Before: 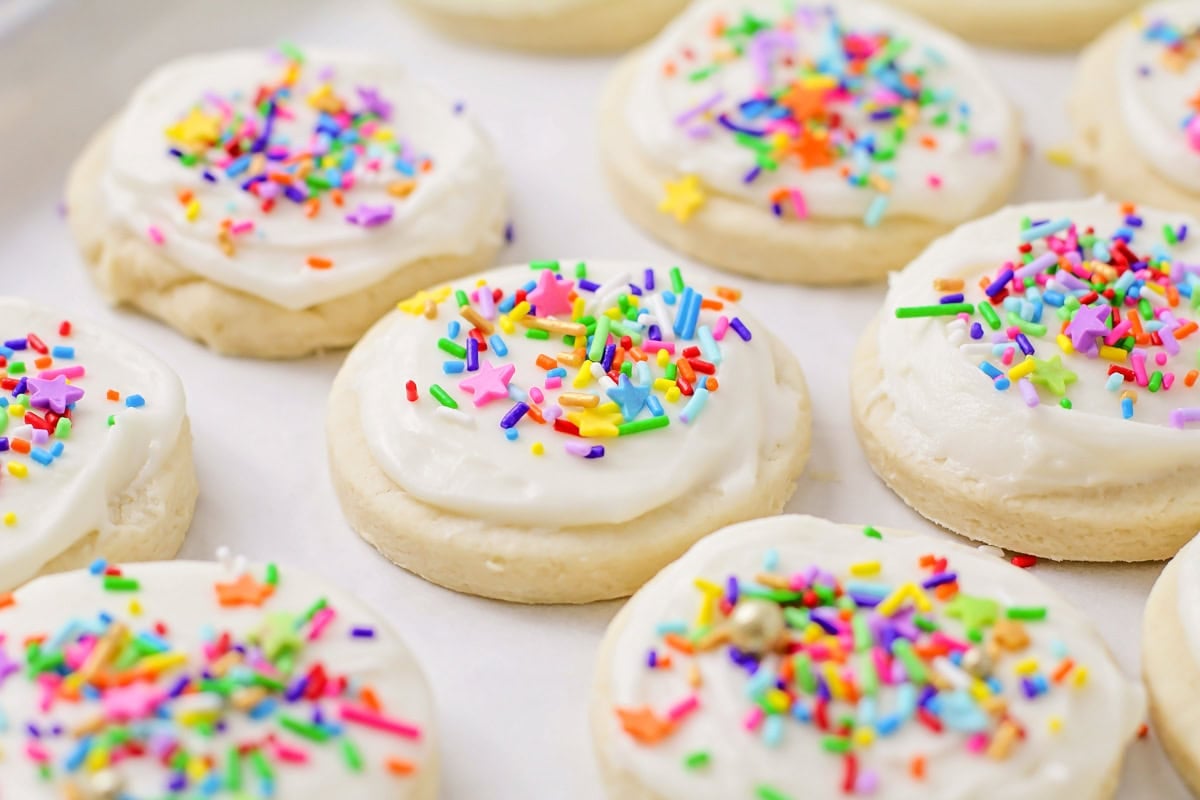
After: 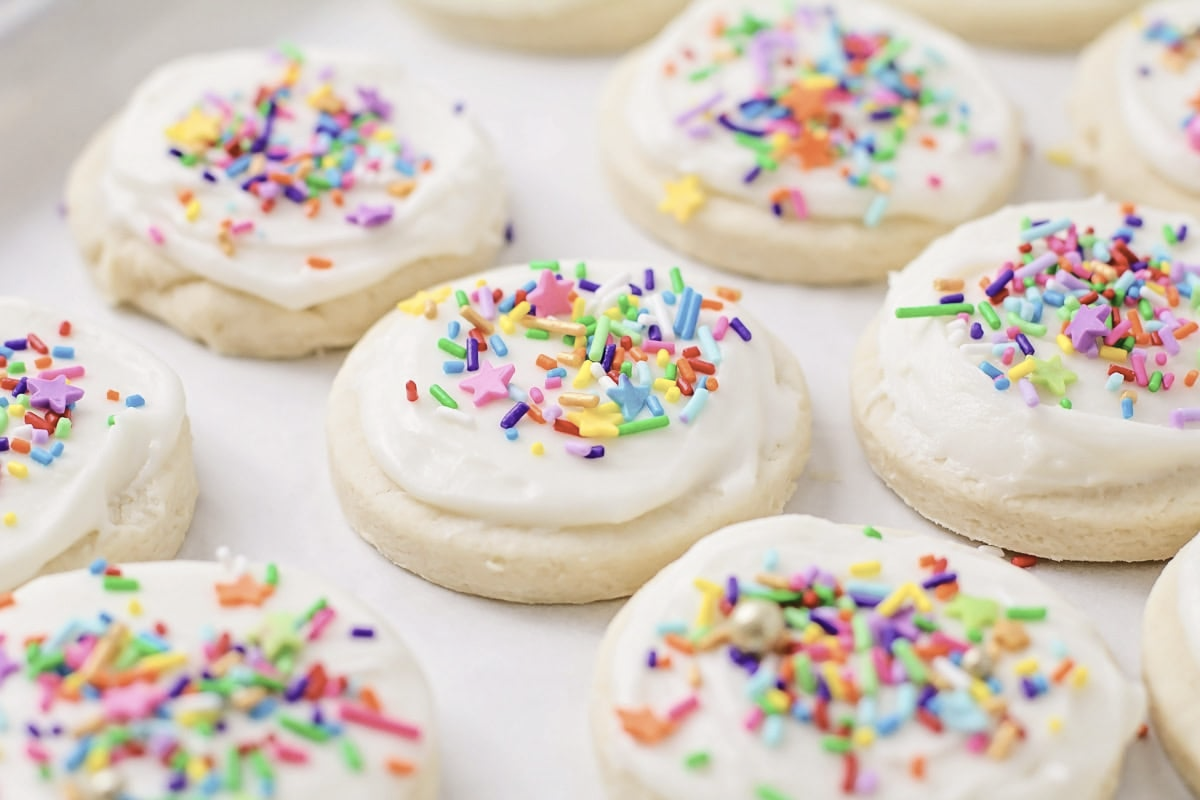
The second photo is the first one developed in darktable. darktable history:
contrast brightness saturation: contrast 0.101, saturation -0.352
